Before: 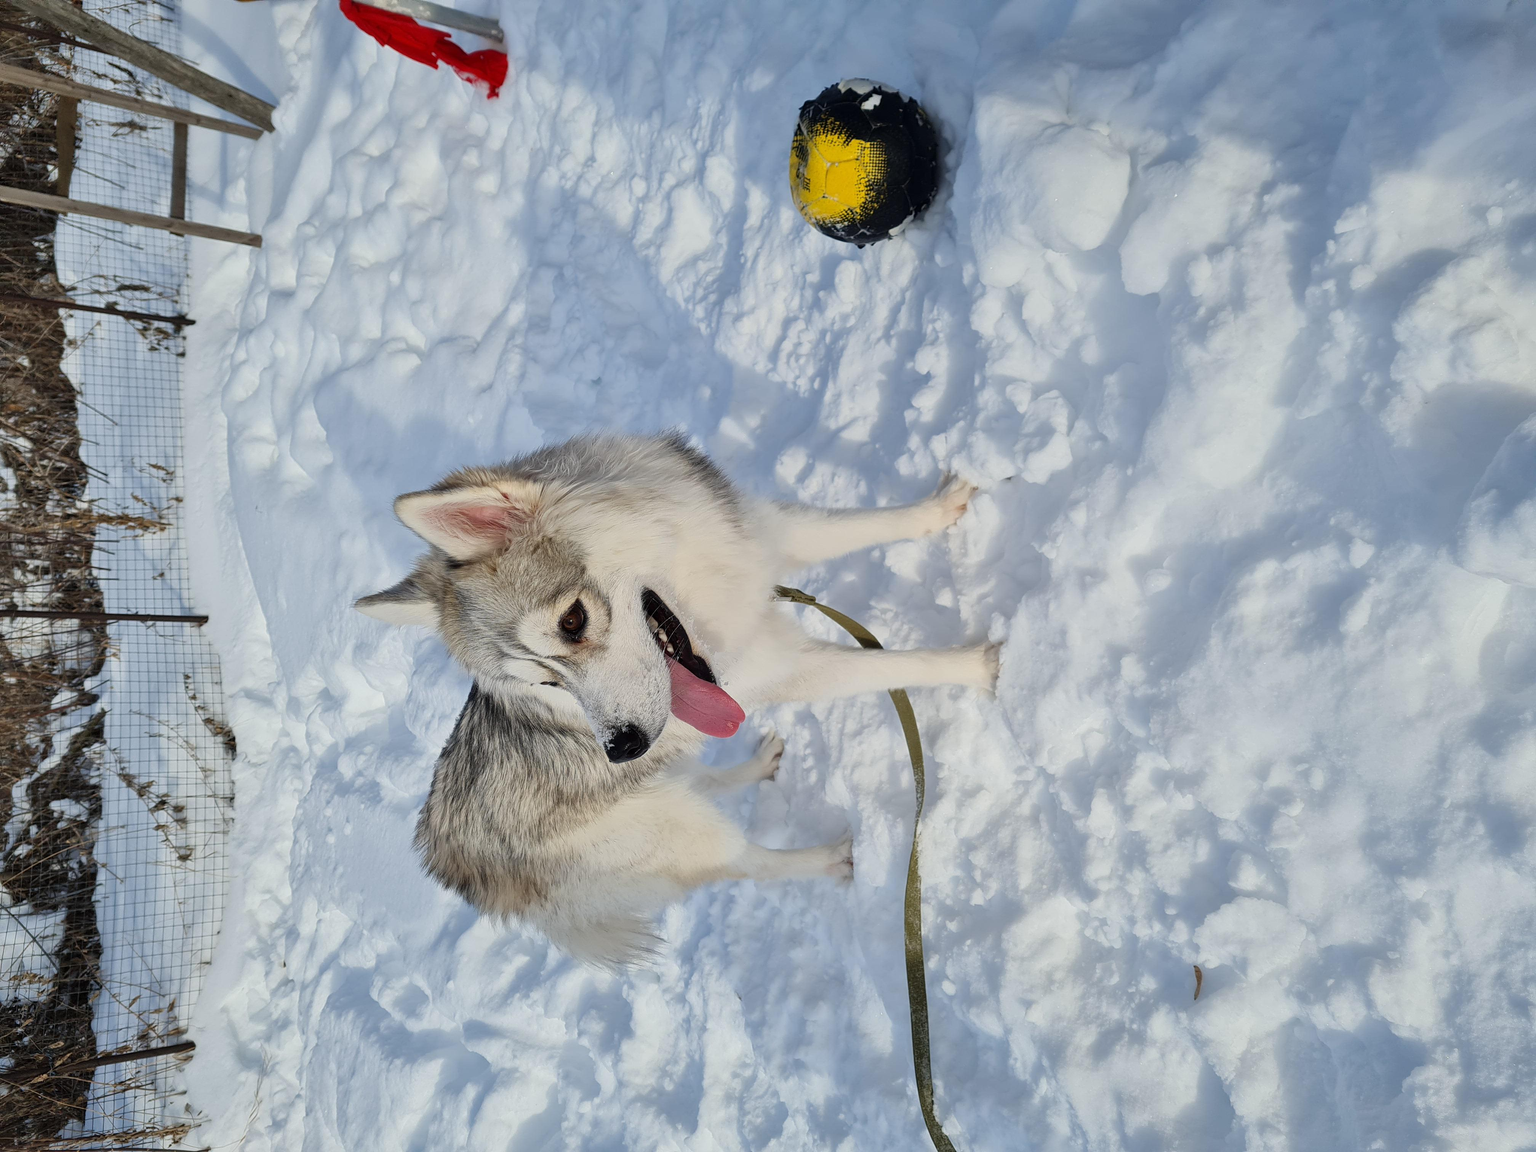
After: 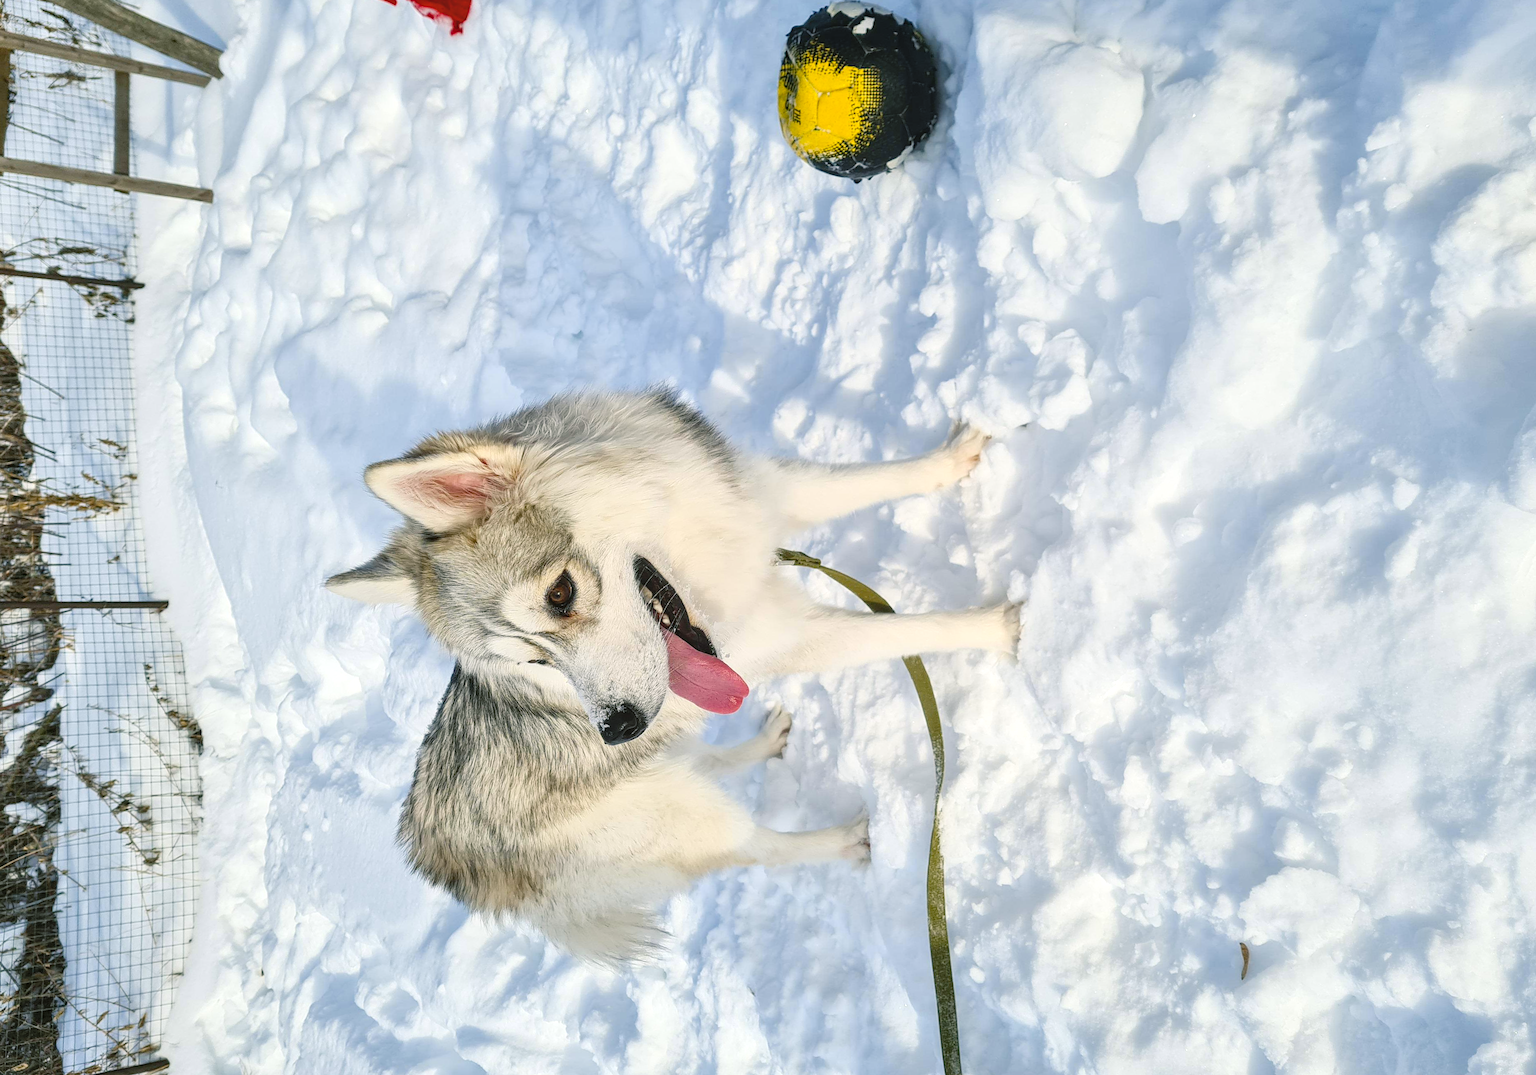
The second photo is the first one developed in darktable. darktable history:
color balance: mode lift, gamma, gain (sRGB), lift [1.04, 1, 1, 0.97], gamma [1.01, 1, 1, 0.97], gain [0.96, 1, 1, 0.97]
rotate and perspective: rotation -3.52°, crop left 0.036, crop right 0.964, crop top 0.081, crop bottom 0.919
local contrast: on, module defaults
crop and rotate: angle -1.69°
contrast brightness saturation: contrast 0.14, brightness 0.21
white balance: red 0.974, blue 1.044
color balance rgb: shadows lift › chroma 4.21%, shadows lift › hue 252.22°, highlights gain › chroma 1.36%, highlights gain › hue 50.24°, perceptual saturation grading › mid-tones 6.33%, perceptual saturation grading › shadows 72.44%, perceptual brilliance grading › highlights 11.59%, contrast 5.05%
